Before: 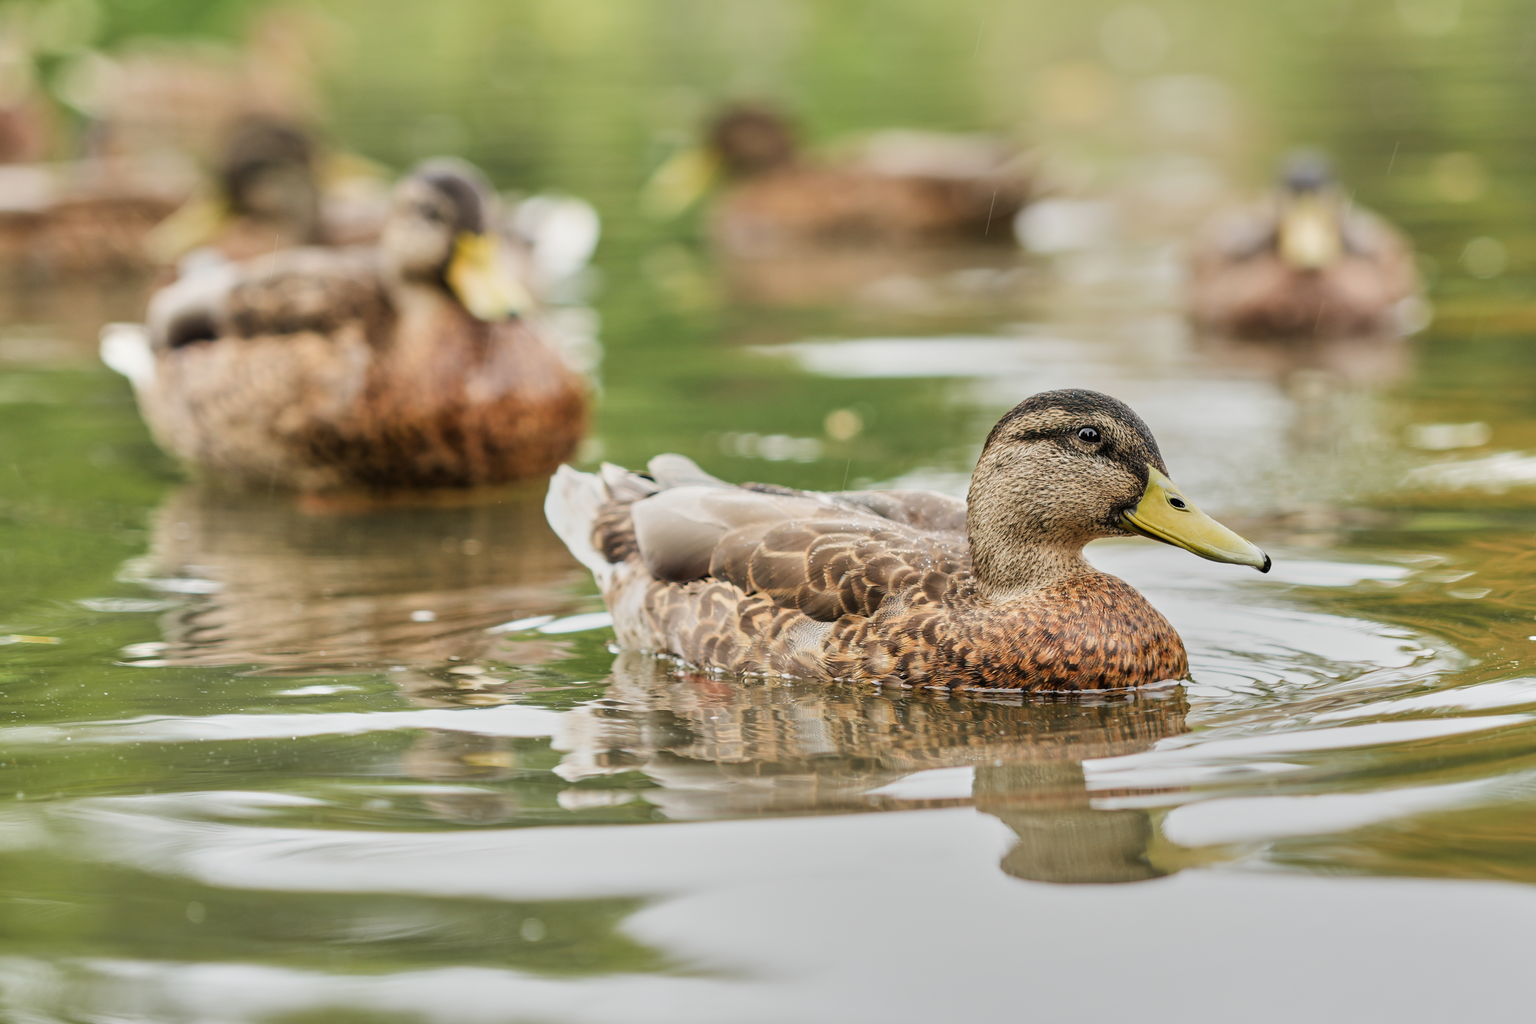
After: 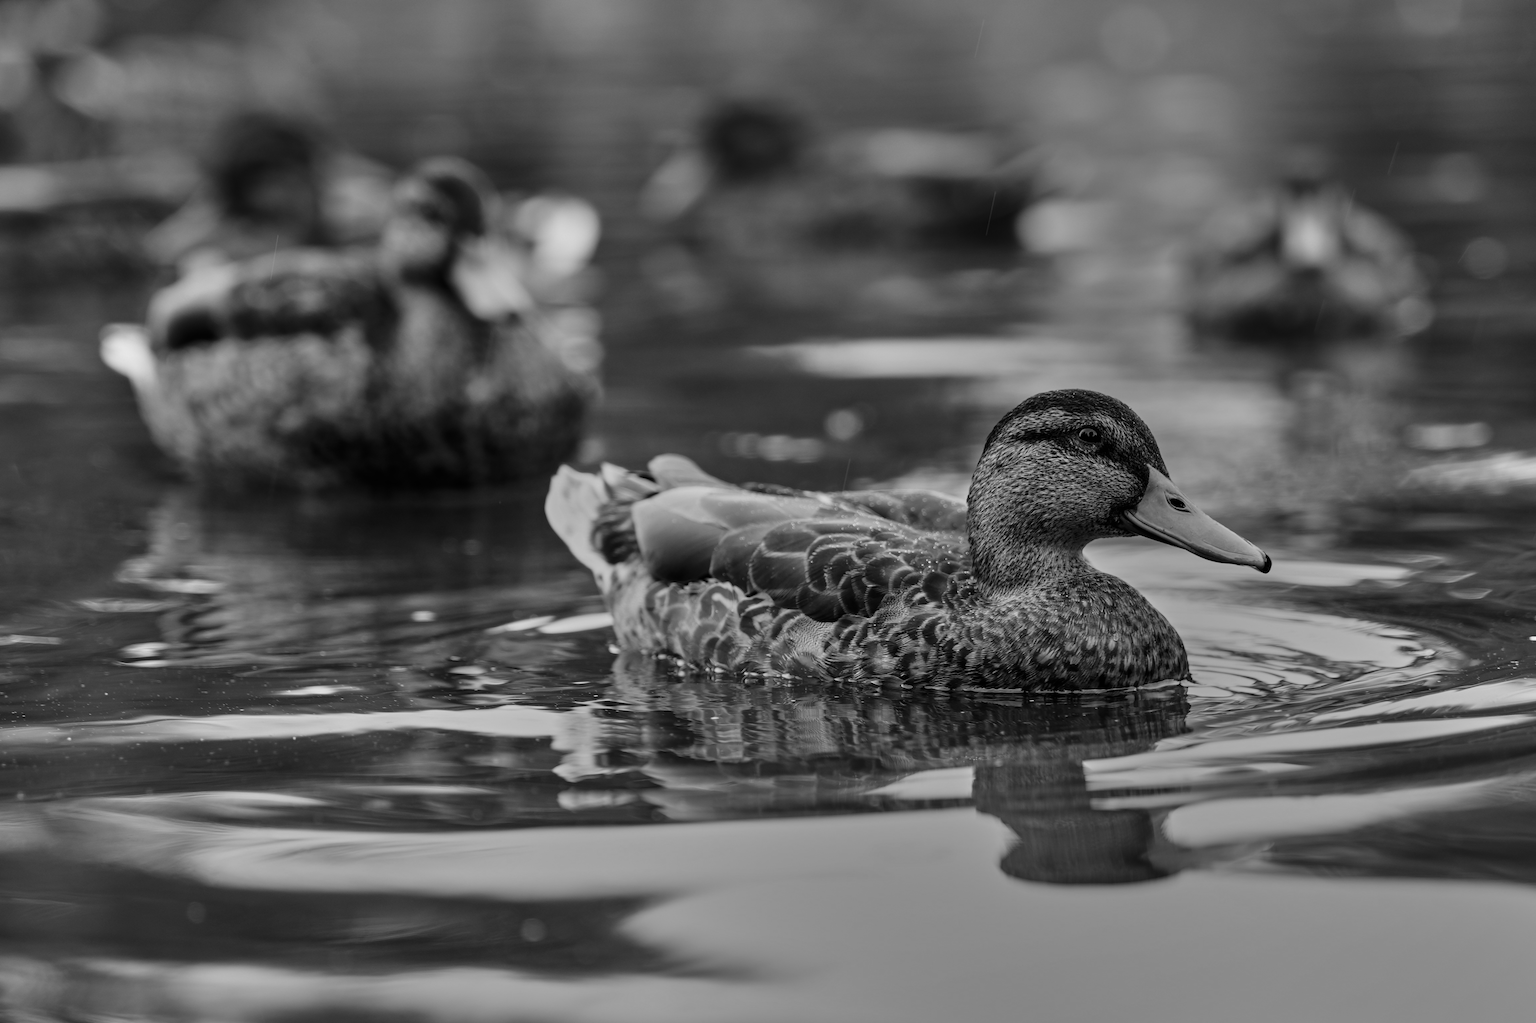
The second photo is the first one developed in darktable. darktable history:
contrast brightness saturation: contrast -0.03, brightness -0.59, saturation -1
exposure: black level correction -0.003, exposure 0.04 EV, compensate highlight preservation false
